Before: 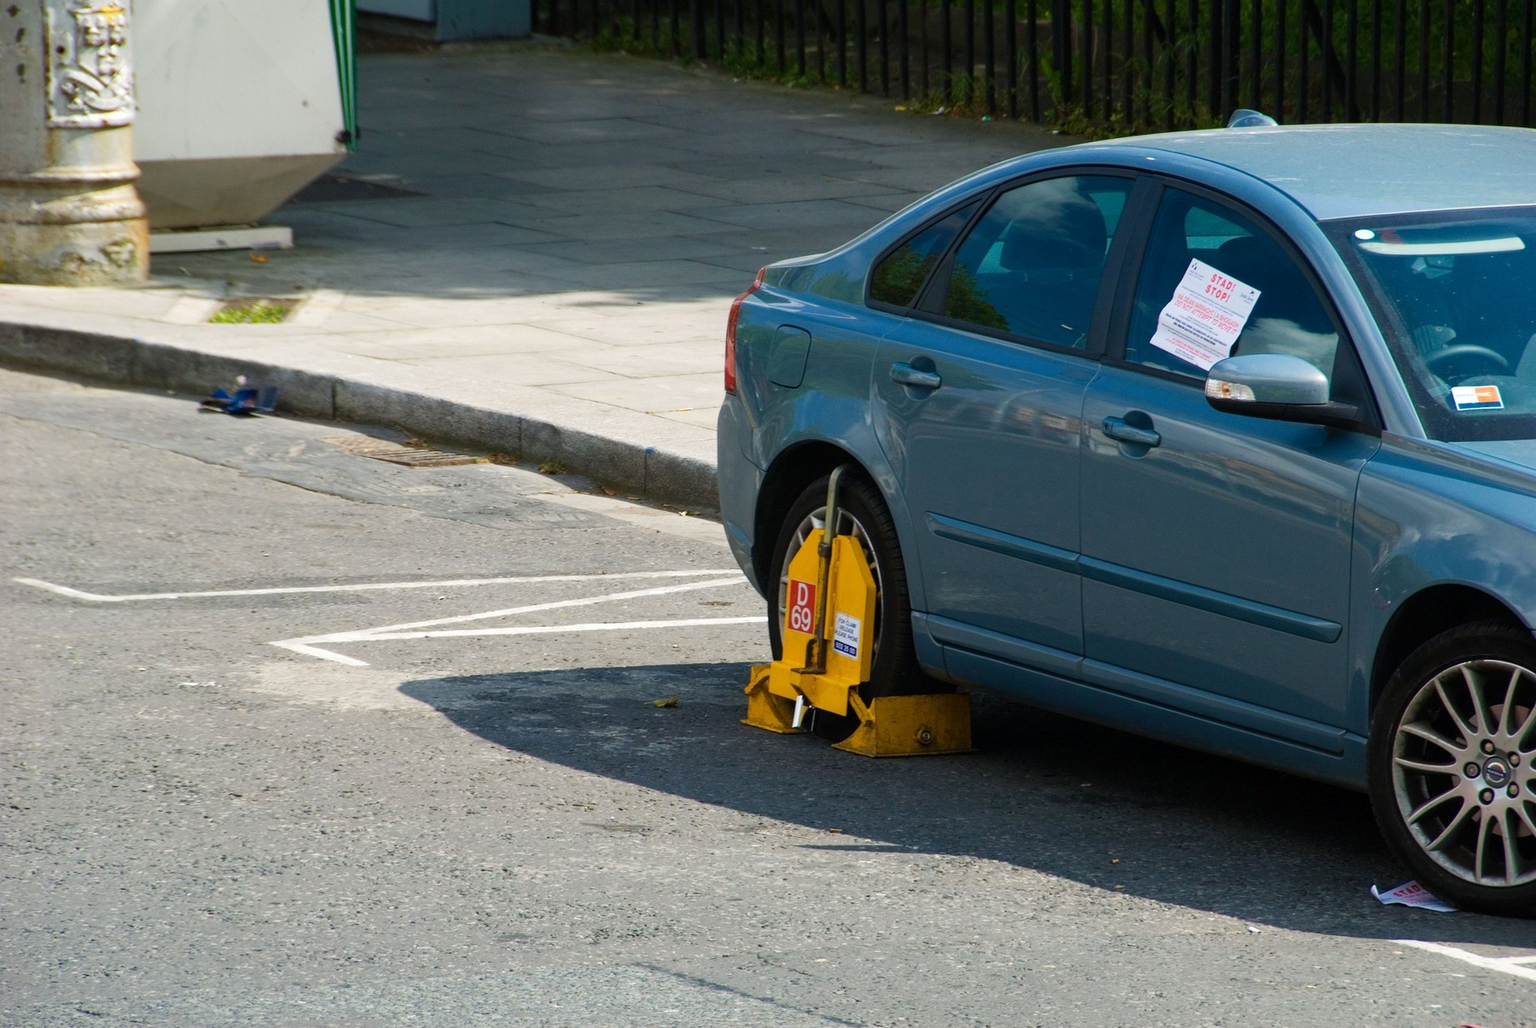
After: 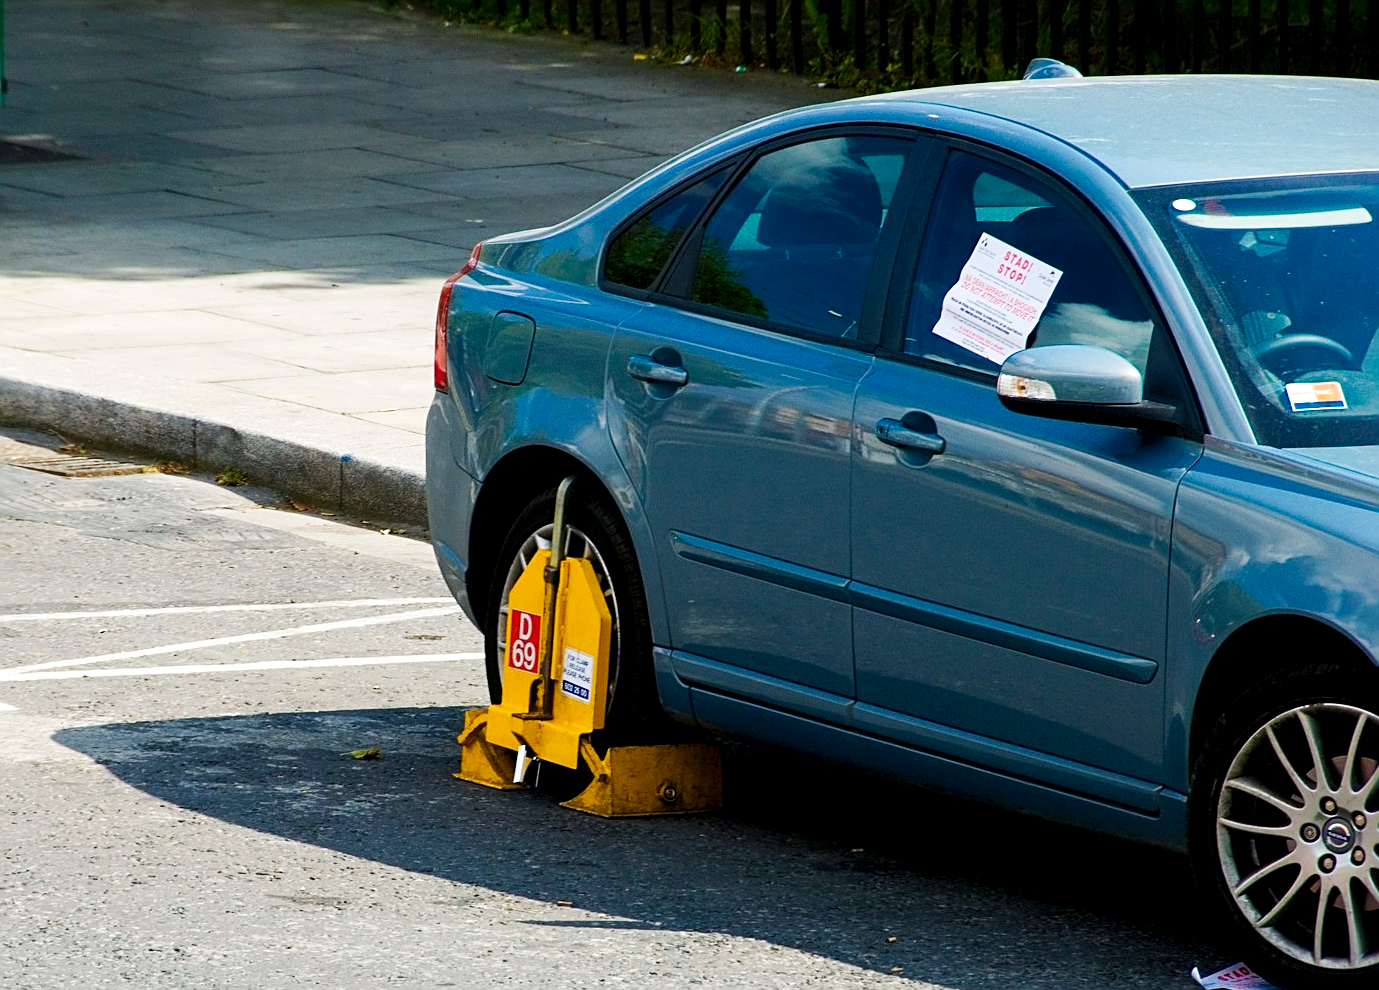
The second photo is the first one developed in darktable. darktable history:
crop: left 23.095%, top 5.827%, bottom 11.854%
exposure: black level correction 0.007, exposure 0.159 EV, compensate highlight preservation false
tone curve: curves: ch0 [(0, 0) (0.003, 0.005) (0.011, 0.013) (0.025, 0.027) (0.044, 0.044) (0.069, 0.06) (0.1, 0.081) (0.136, 0.114) (0.177, 0.16) (0.224, 0.211) (0.277, 0.277) (0.335, 0.354) (0.399, 0.435) (0.468, 0.538) (0.543, 0.626) (0.623, 0.708) (0.709, 0.789) (0.801, 0.867) (0.898, 0.935) (1, 1)], preserve colors none
sharpen: on, module defaults
